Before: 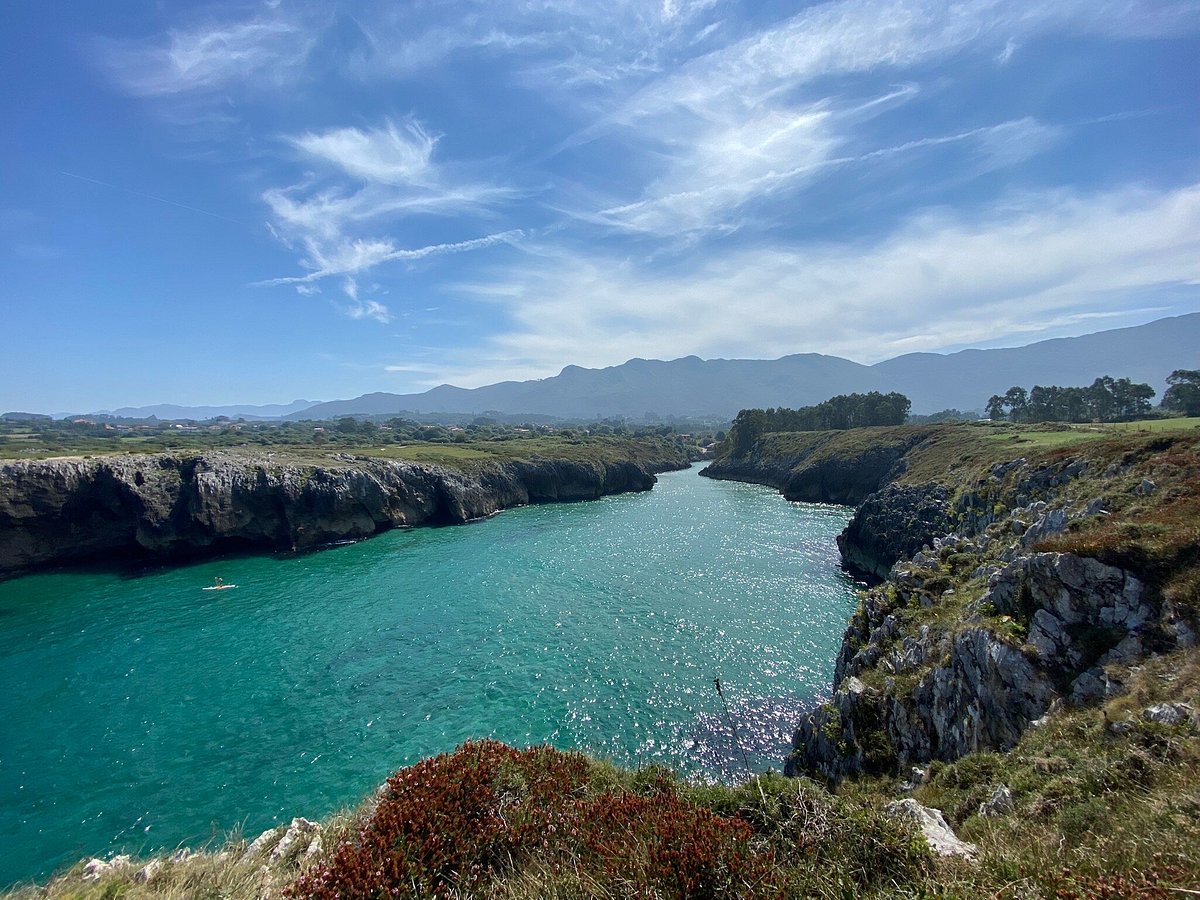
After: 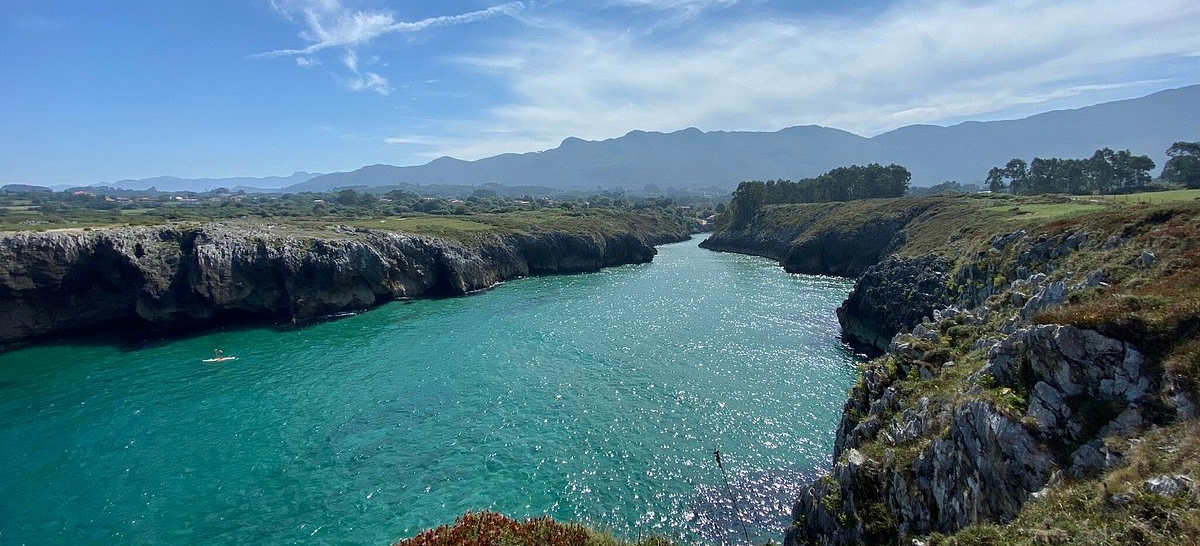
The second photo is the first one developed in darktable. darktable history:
crop and rotate: top 25.357%, bottom 13.942%
white balance: red 0.986, blue 1.01
